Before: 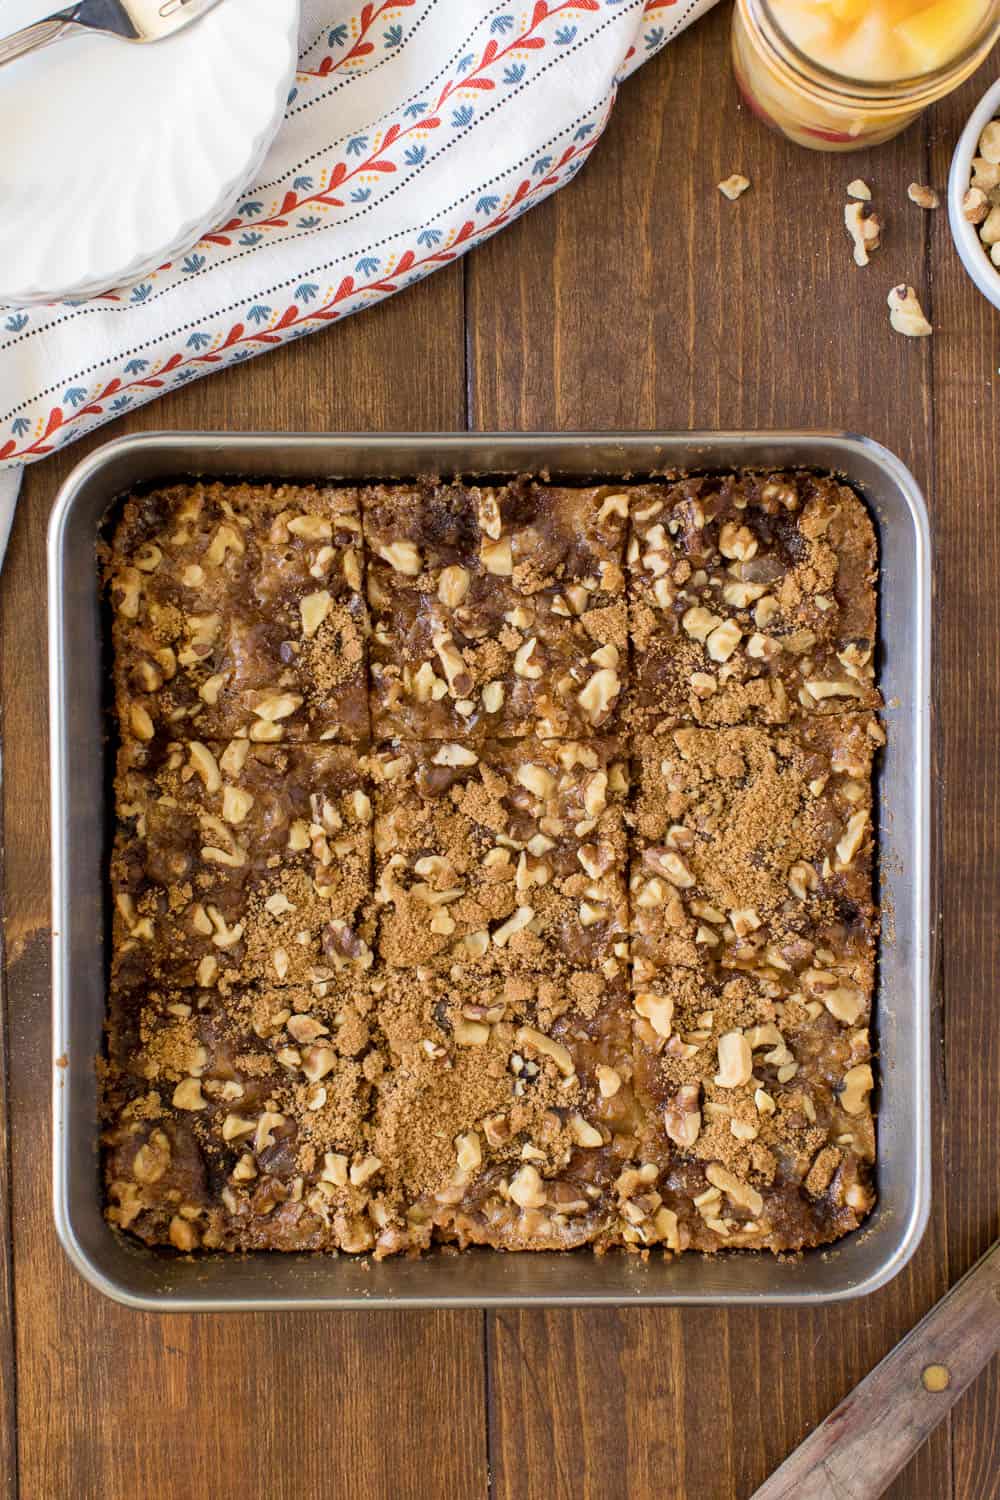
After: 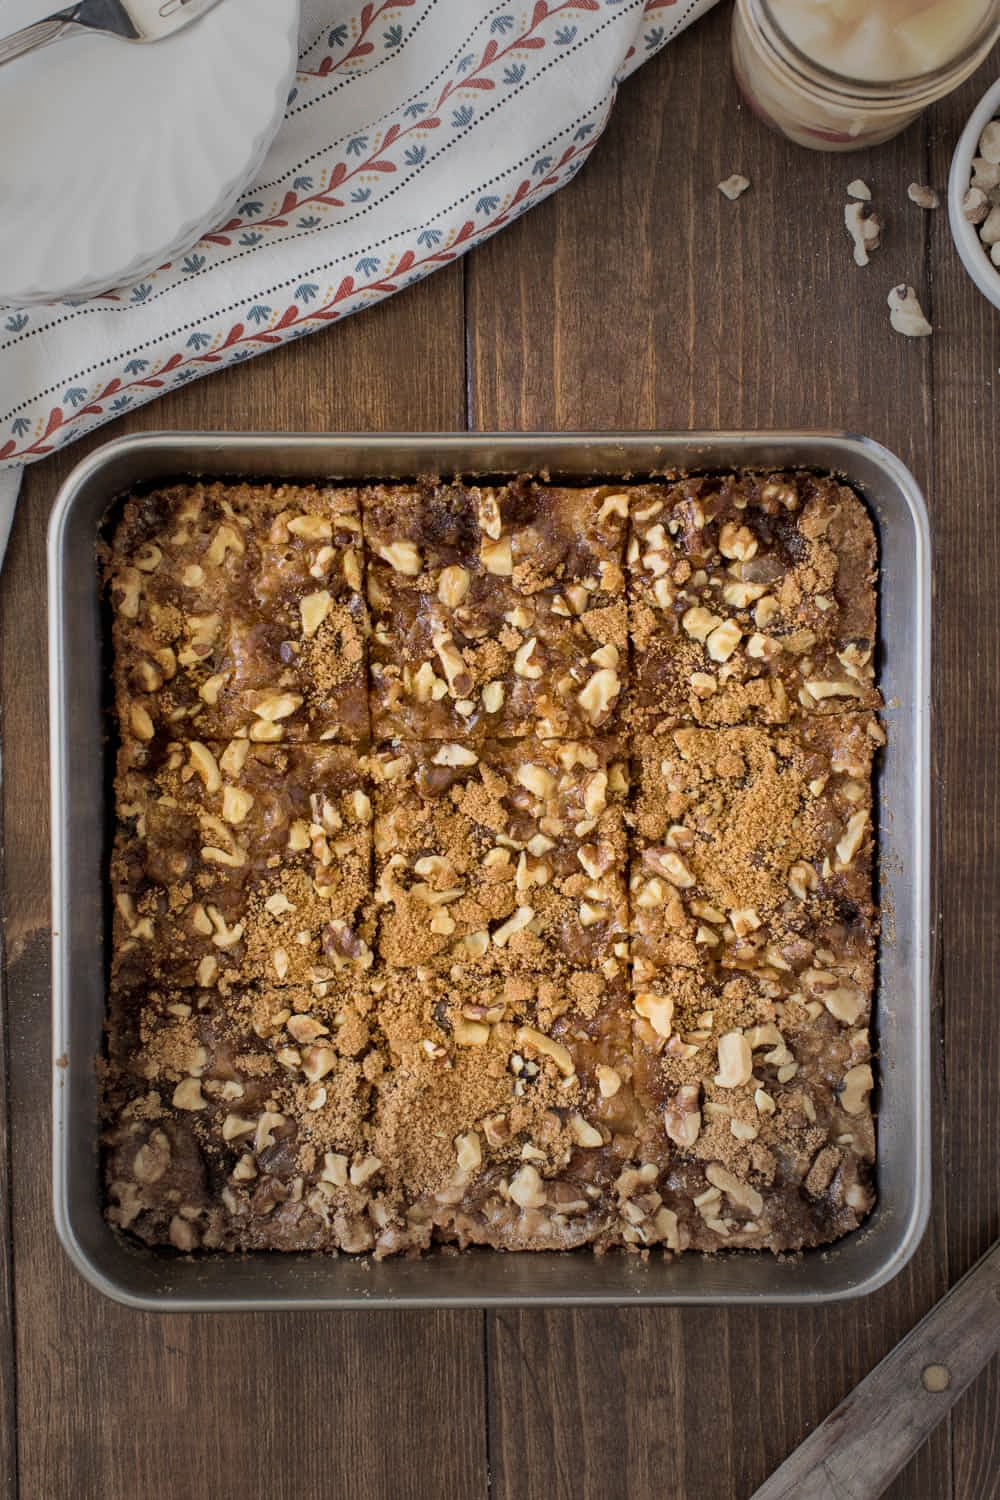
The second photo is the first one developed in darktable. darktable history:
vignetting: fall-off start 39.34%, fall-off radius 41.17%
